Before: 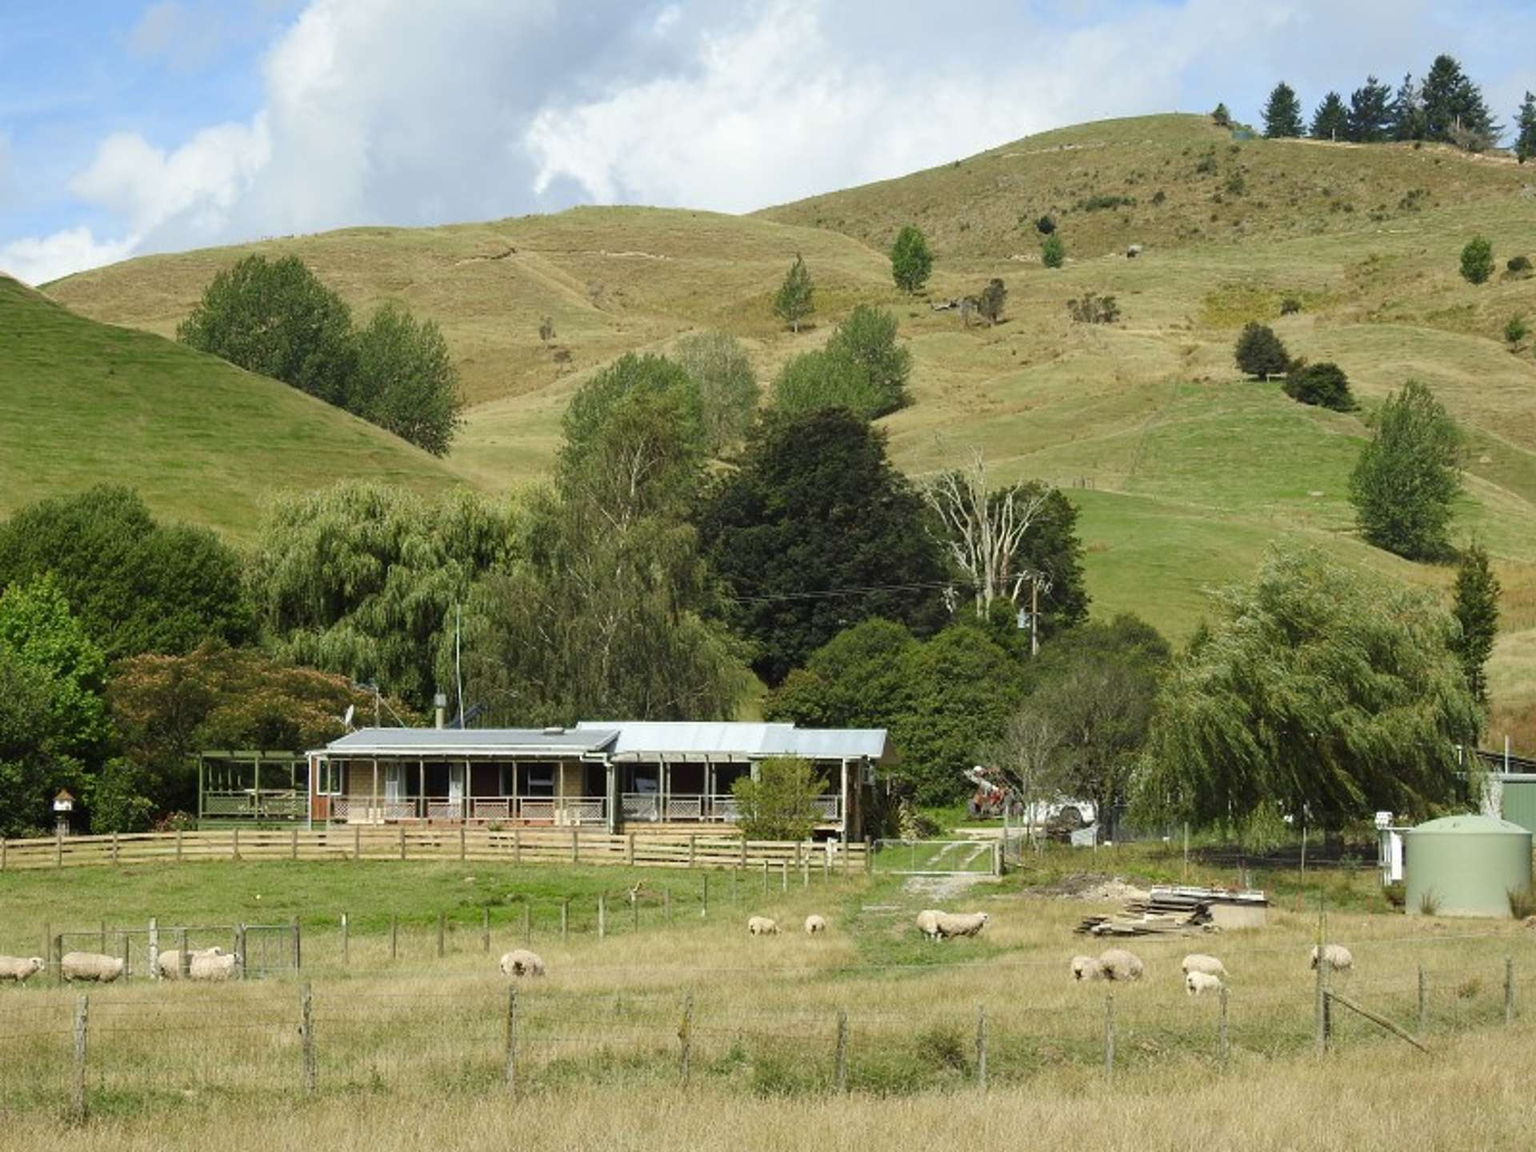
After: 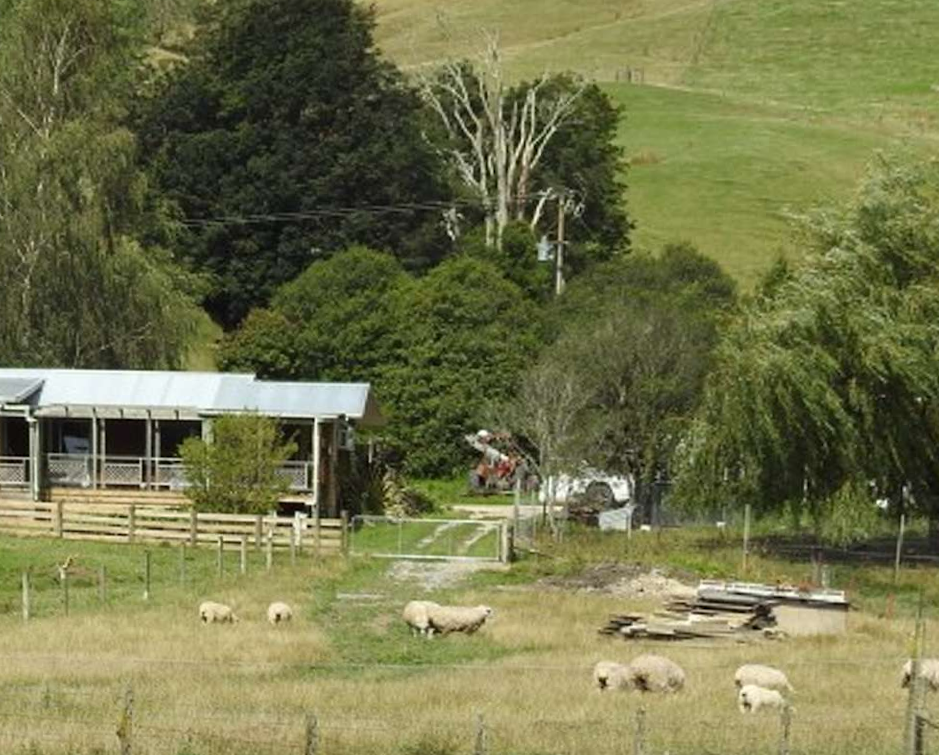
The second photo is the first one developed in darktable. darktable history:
rotate and perspective: rotation 0.062°, lens shift (vertical) 0.115, lens shift (horizontal) -0.133, crop left 0.047, crop right 0.94, crop top 0.061, crop bottom 0.94
crop: left 34.479%, top 38.822%, right 13.718%, bottom 5.172%
